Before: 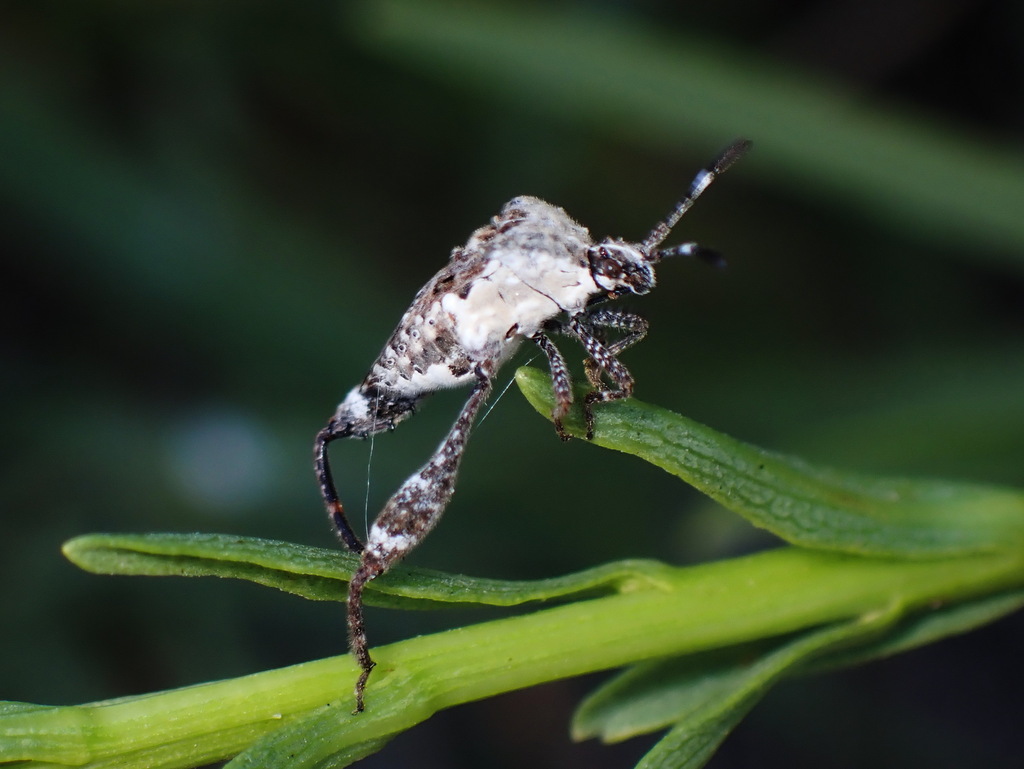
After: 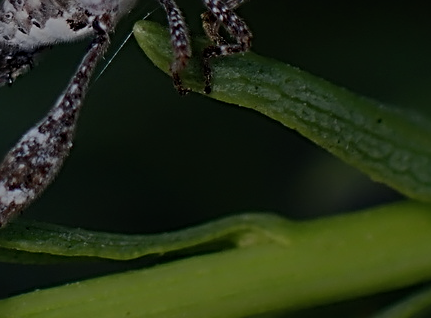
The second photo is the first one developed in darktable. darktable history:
tone equalizer: -8 EV -2 EV, -7 EV -1.98 EV, -6 EV -1.98 EV, -5 EV -1.99 EV, -4 EV -1.99 EV, -3 EV -1.97 EV, -2 EV -2 EV, -1 EV -1.62 EV, +0 EV -2 EV
crop: left 37.328%, top 45.01%, right 20.53%, bottom 13.534%
sharpen: radius 3.099
